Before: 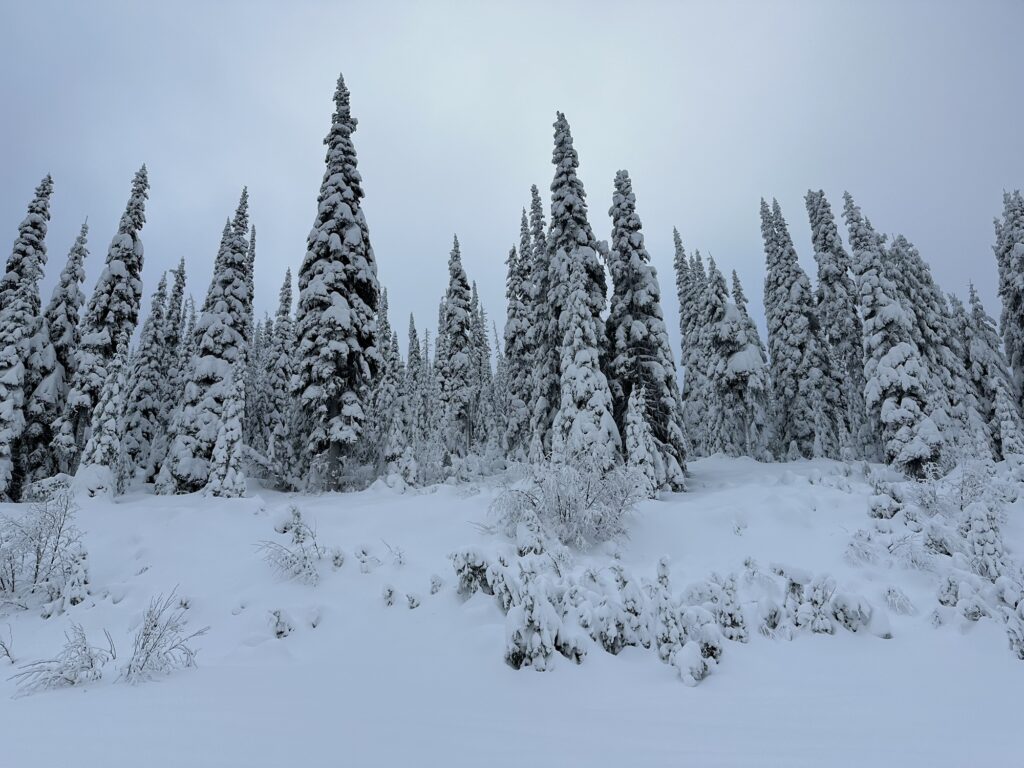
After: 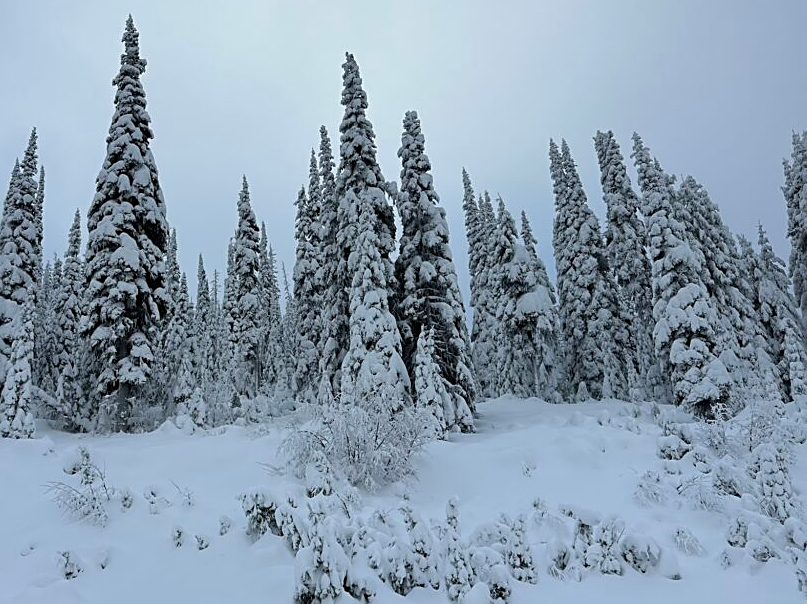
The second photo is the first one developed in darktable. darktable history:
sharpen: on, module defaults
crop and rotate: left 20.649%, top 7.742%, right 0.465%, bottom 13.505%
